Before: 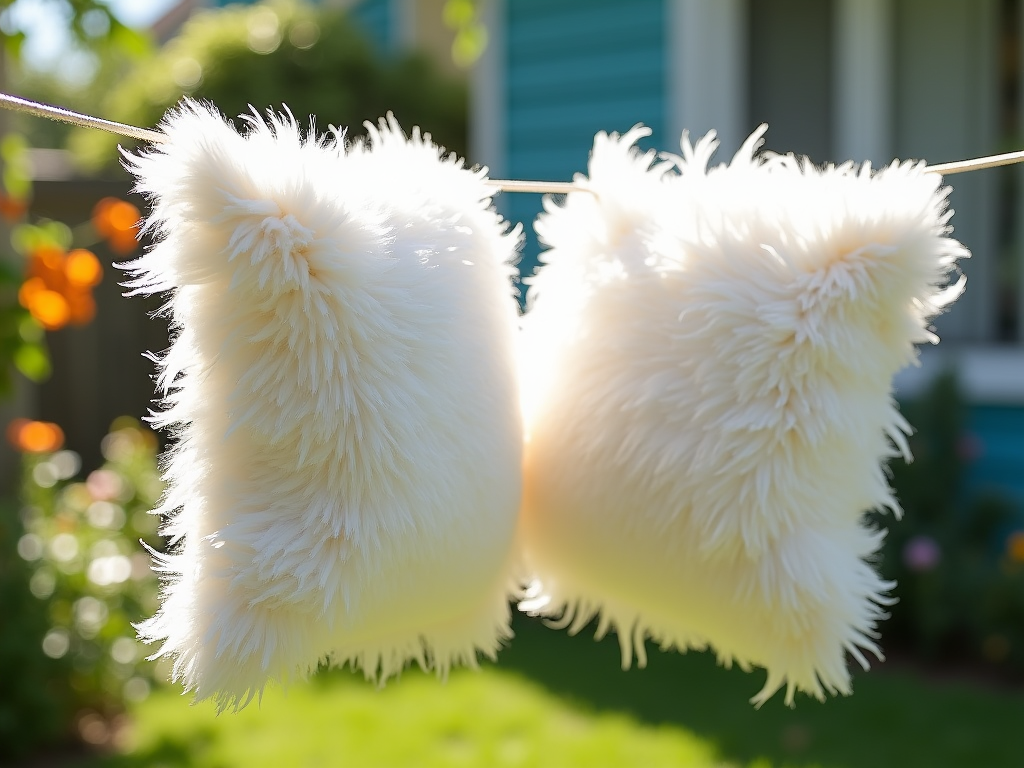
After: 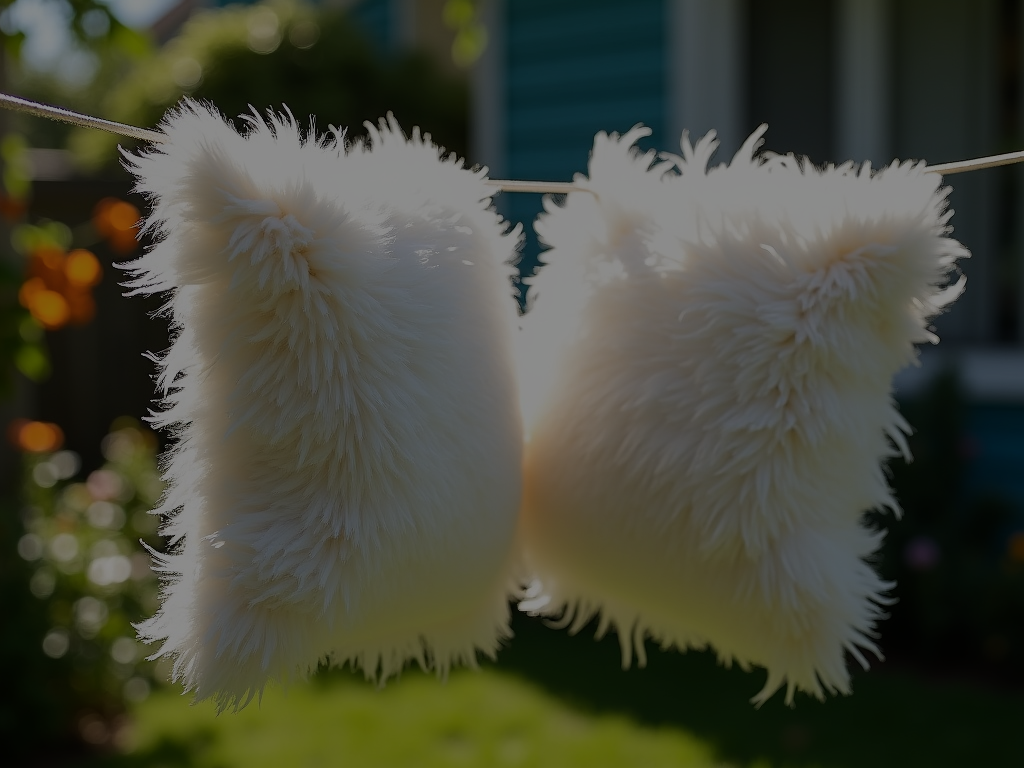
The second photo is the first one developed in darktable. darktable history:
tone curve: curves: ch0 [(0, 0) (0.037, 0.025) (0.131, 0.093) (0.275, 0.256) (0.497, 0.51) (0.617, 0.643) (0.704, 0.732) (0.813, 0.832) (0.911, 0.925) (0.997, 0.995)]; ch1 [(0, 0) (0.301, 0.3) (0.444, 0.45) (0.493, 0.495) (0.507, 0.503) (0.534, 0.533) (0.582, 0.58) (0.658, 0.693) (0.746, 0.77) (1, 1)]; ch2 [(0, 0) (0.246, 0.233) (0.36, 0.352) (0.415, 0.418) (0.476, 0.492) (0.502, 0.504) (0.525, 0.518) (0.539, 0.544) (0.586, 0.602) (0.634, 0.651) (0.706, 0.727) (0.853, 0.852) (1, 0.951)]
exposure: exposure -2.044 EV, compensate exposure bias true, compensate highlight preservation false
color balance rgb: perceptual saturation grading › global saturation 0.358%
